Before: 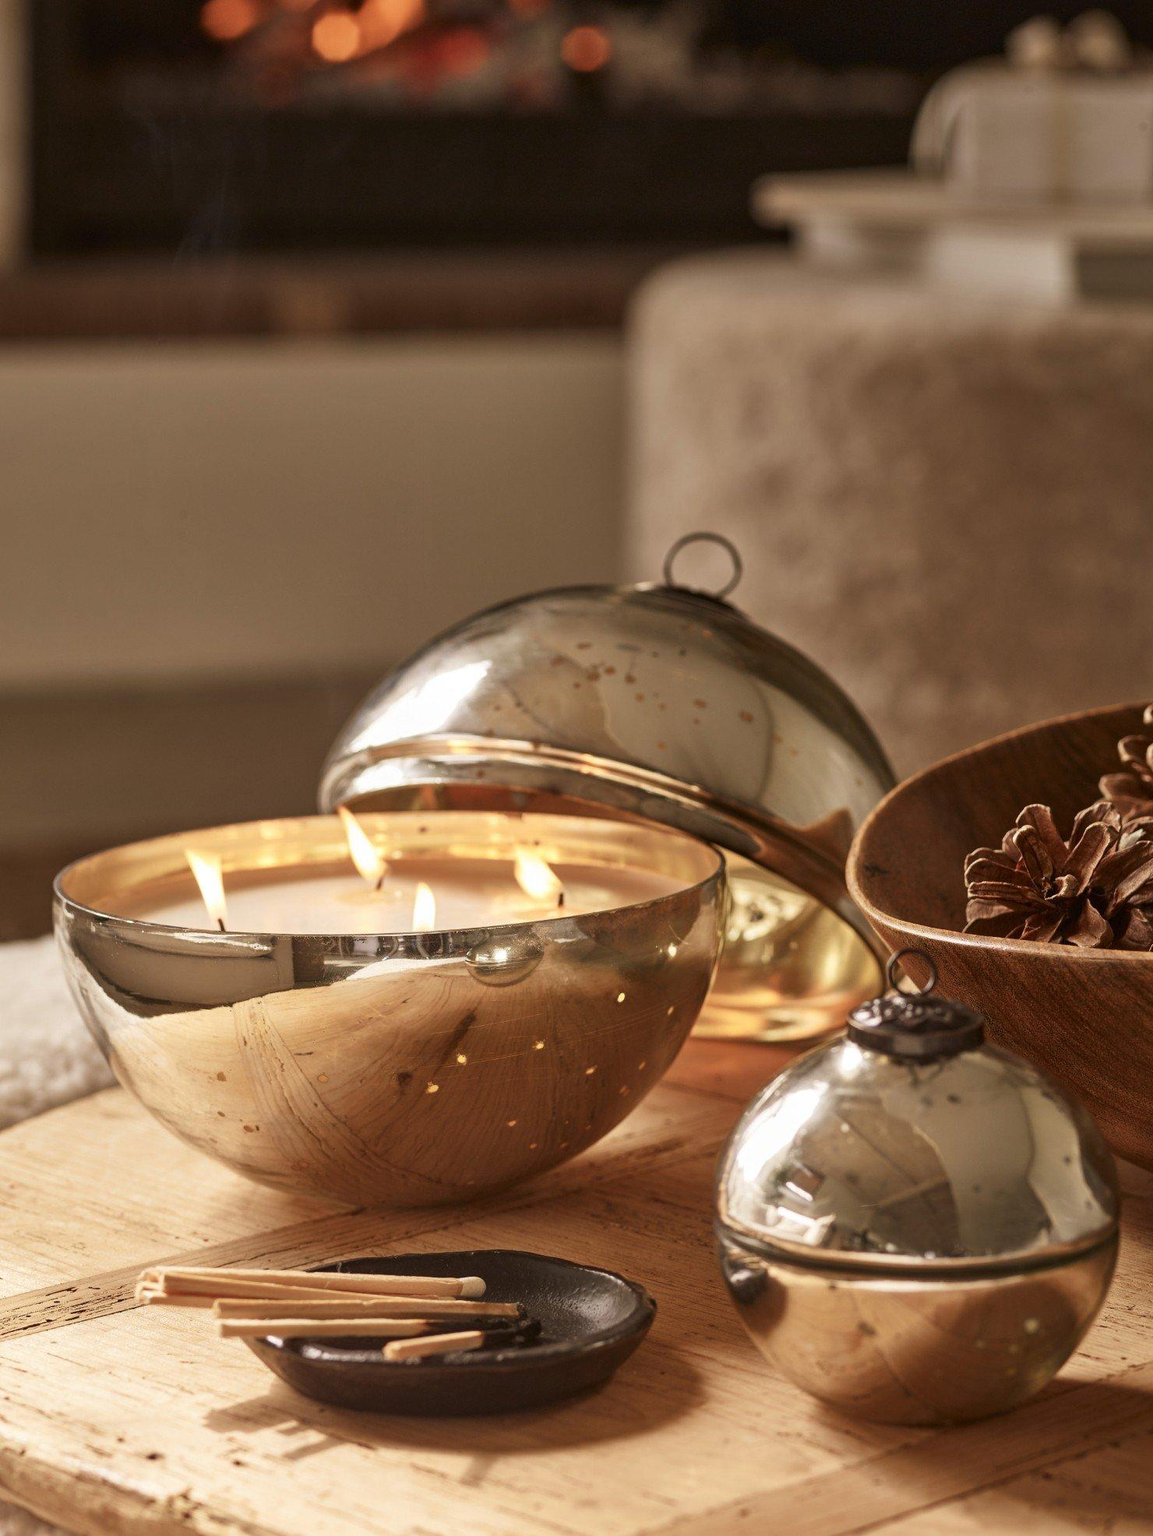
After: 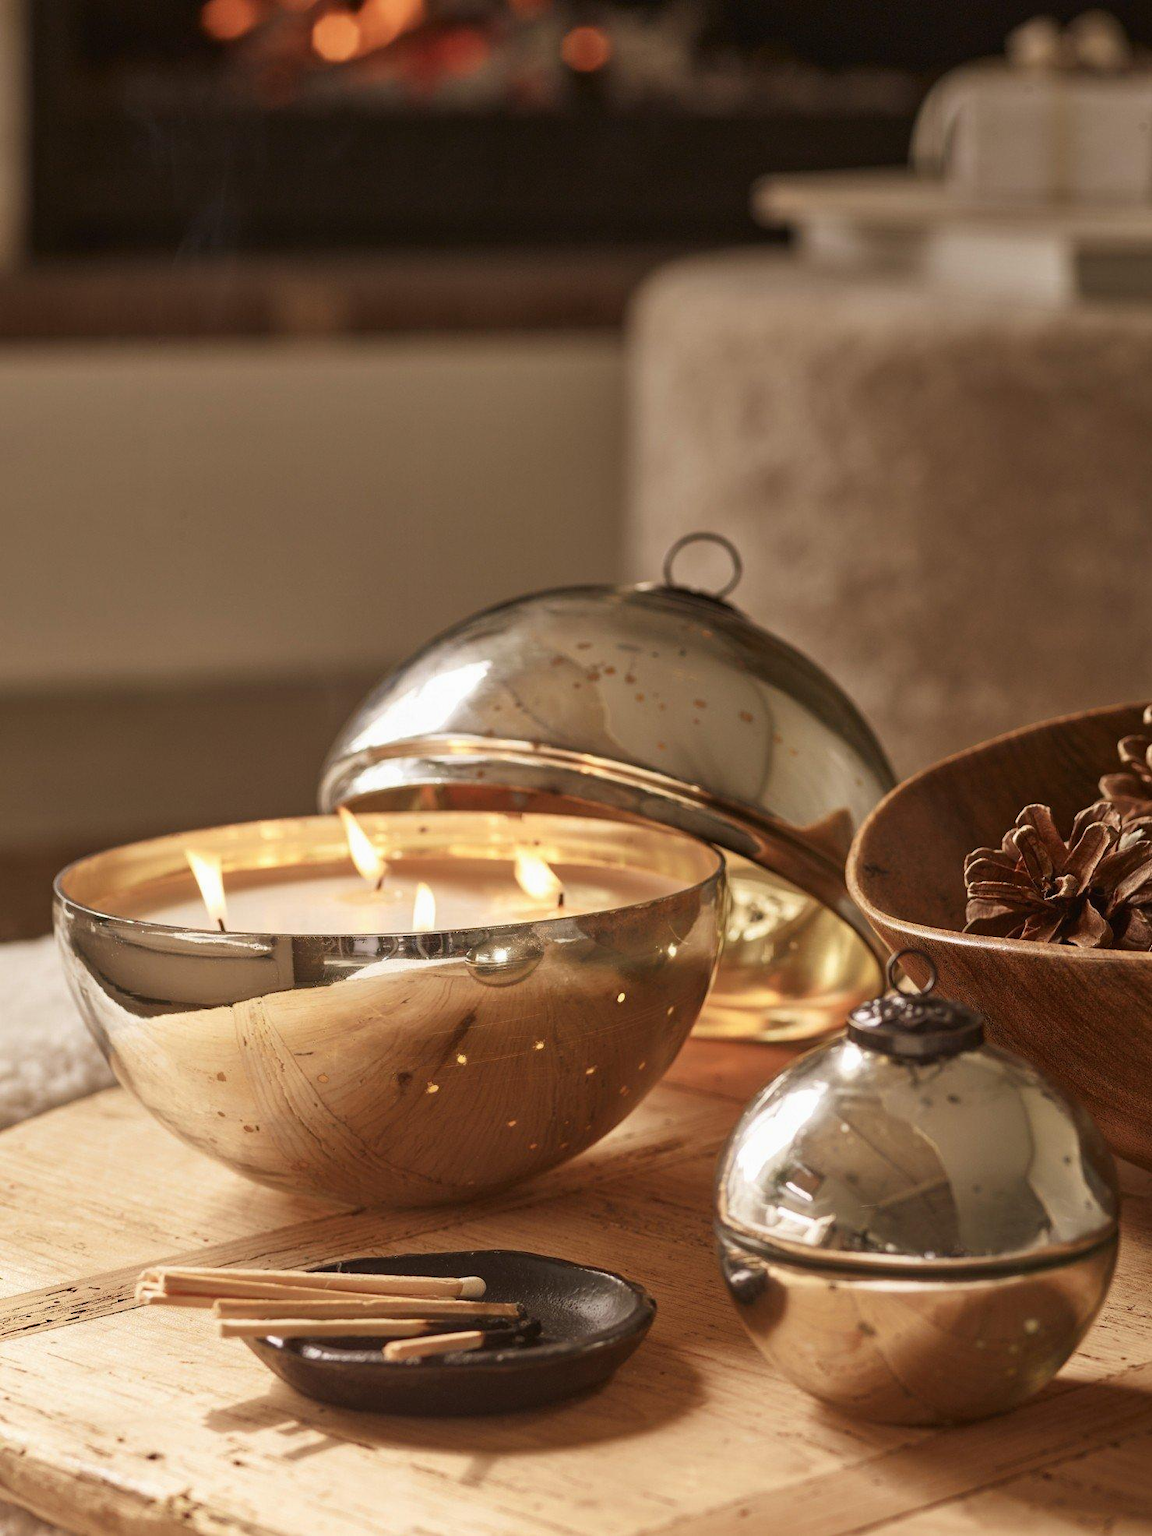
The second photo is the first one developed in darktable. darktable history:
local contrast: mode bilateral grid, contrast 100, coarseness 100, detail 92%, midtone range 0.2
